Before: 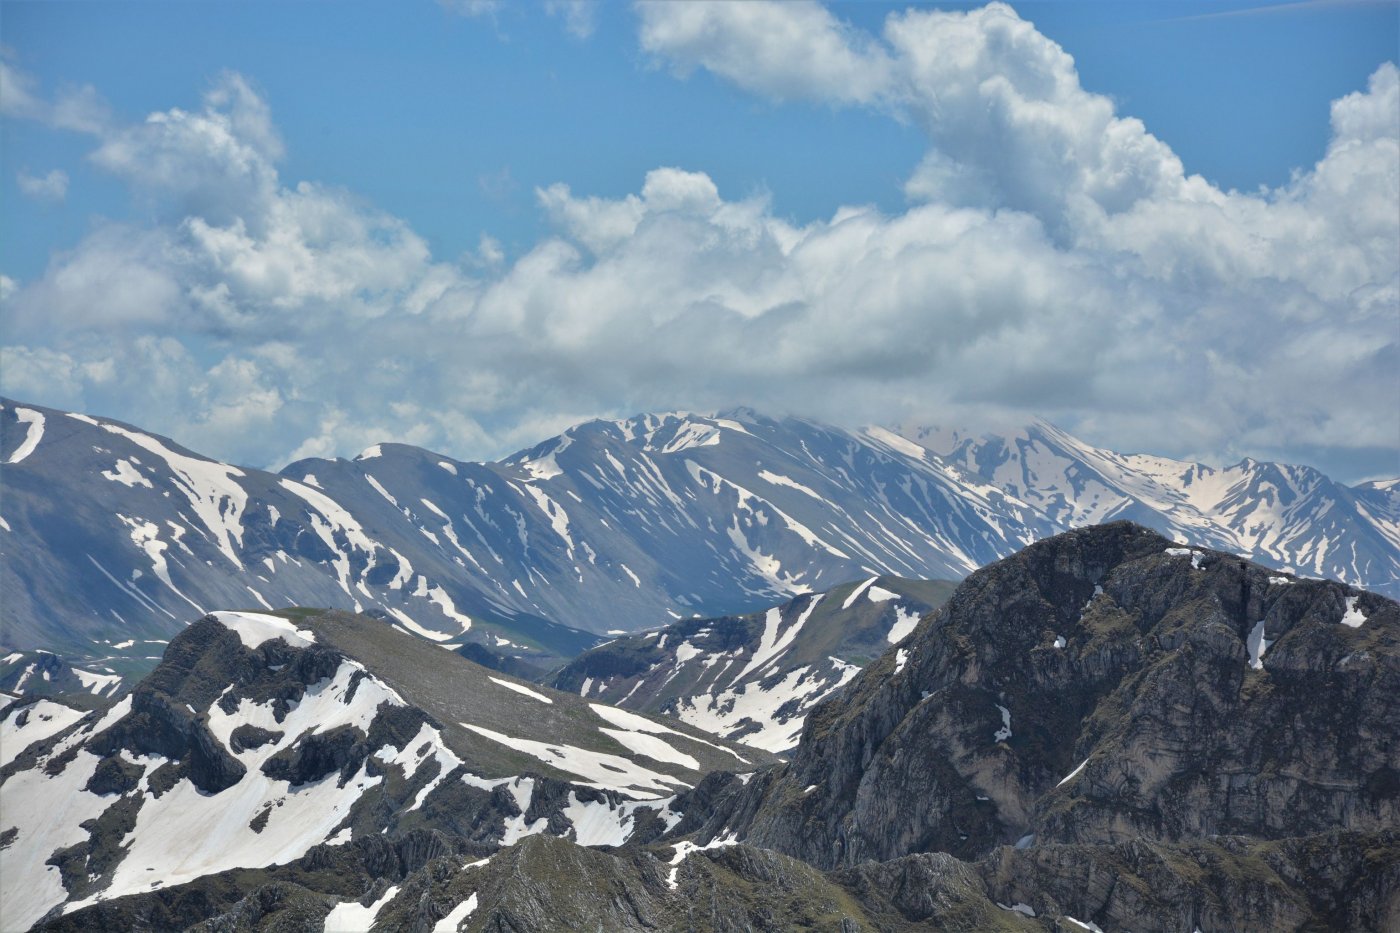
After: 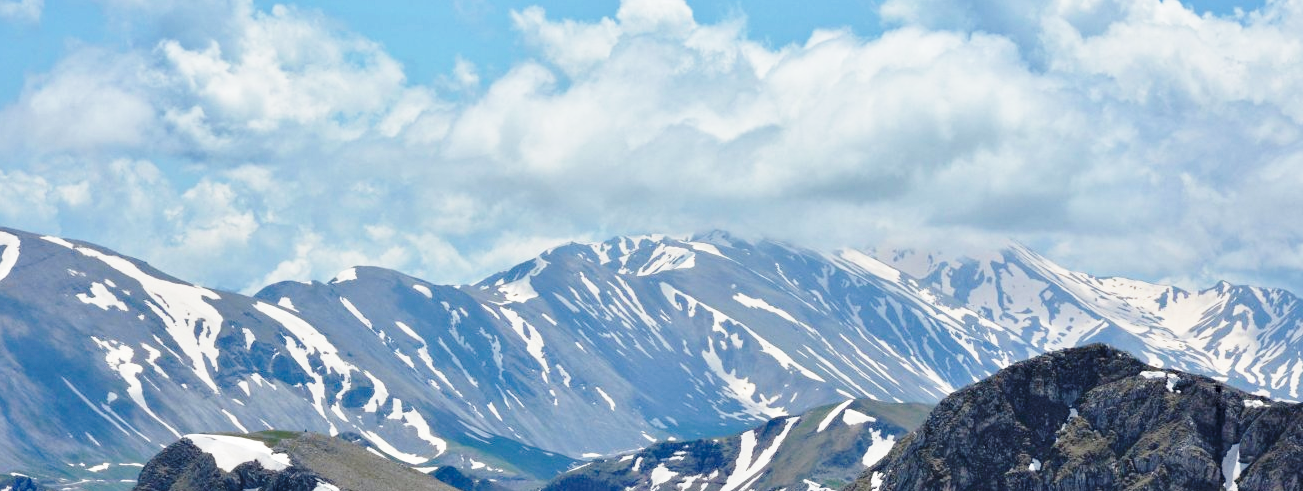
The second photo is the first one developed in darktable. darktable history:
crop: left 1.827%, top 18.993%, right 5.102%, bottom 28.328%
haze removal: compatibility mode true, adaptive false
base curve: curves: ch0 [(0, 0) (0.028, 0.03) (0.121, 0.232) (0.46, 0.748) (0.859, 0.968) (1, 1)], preserve colors none
